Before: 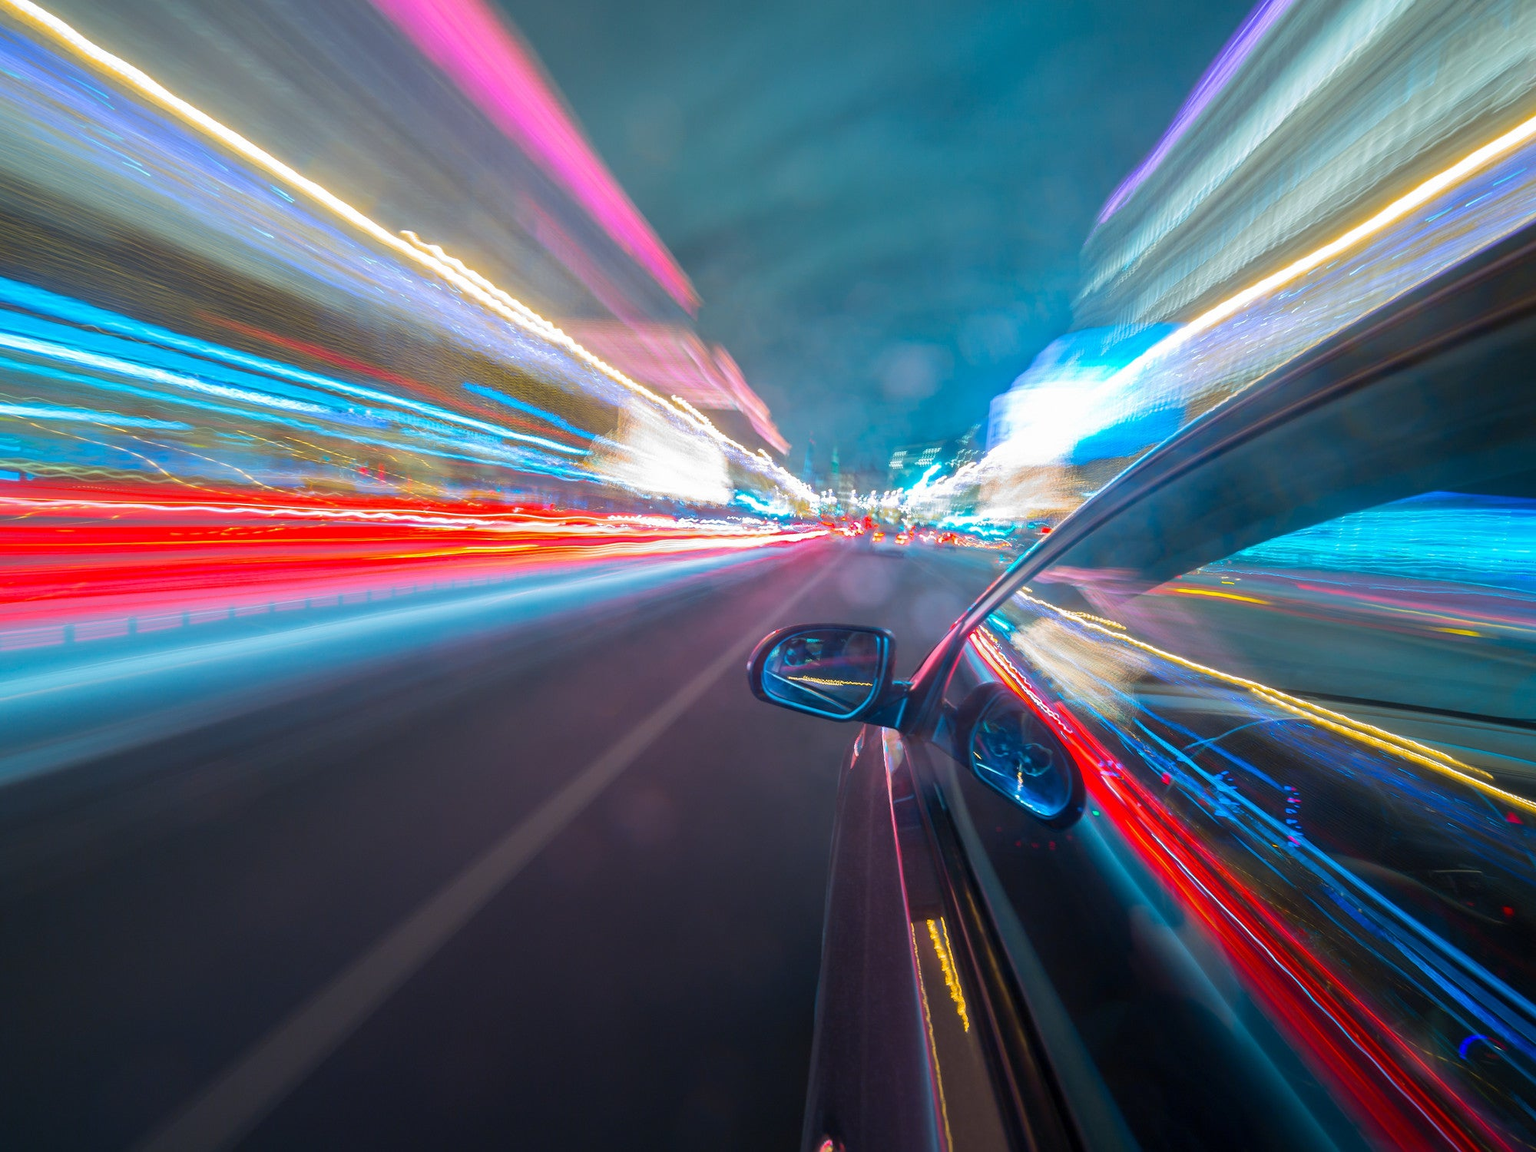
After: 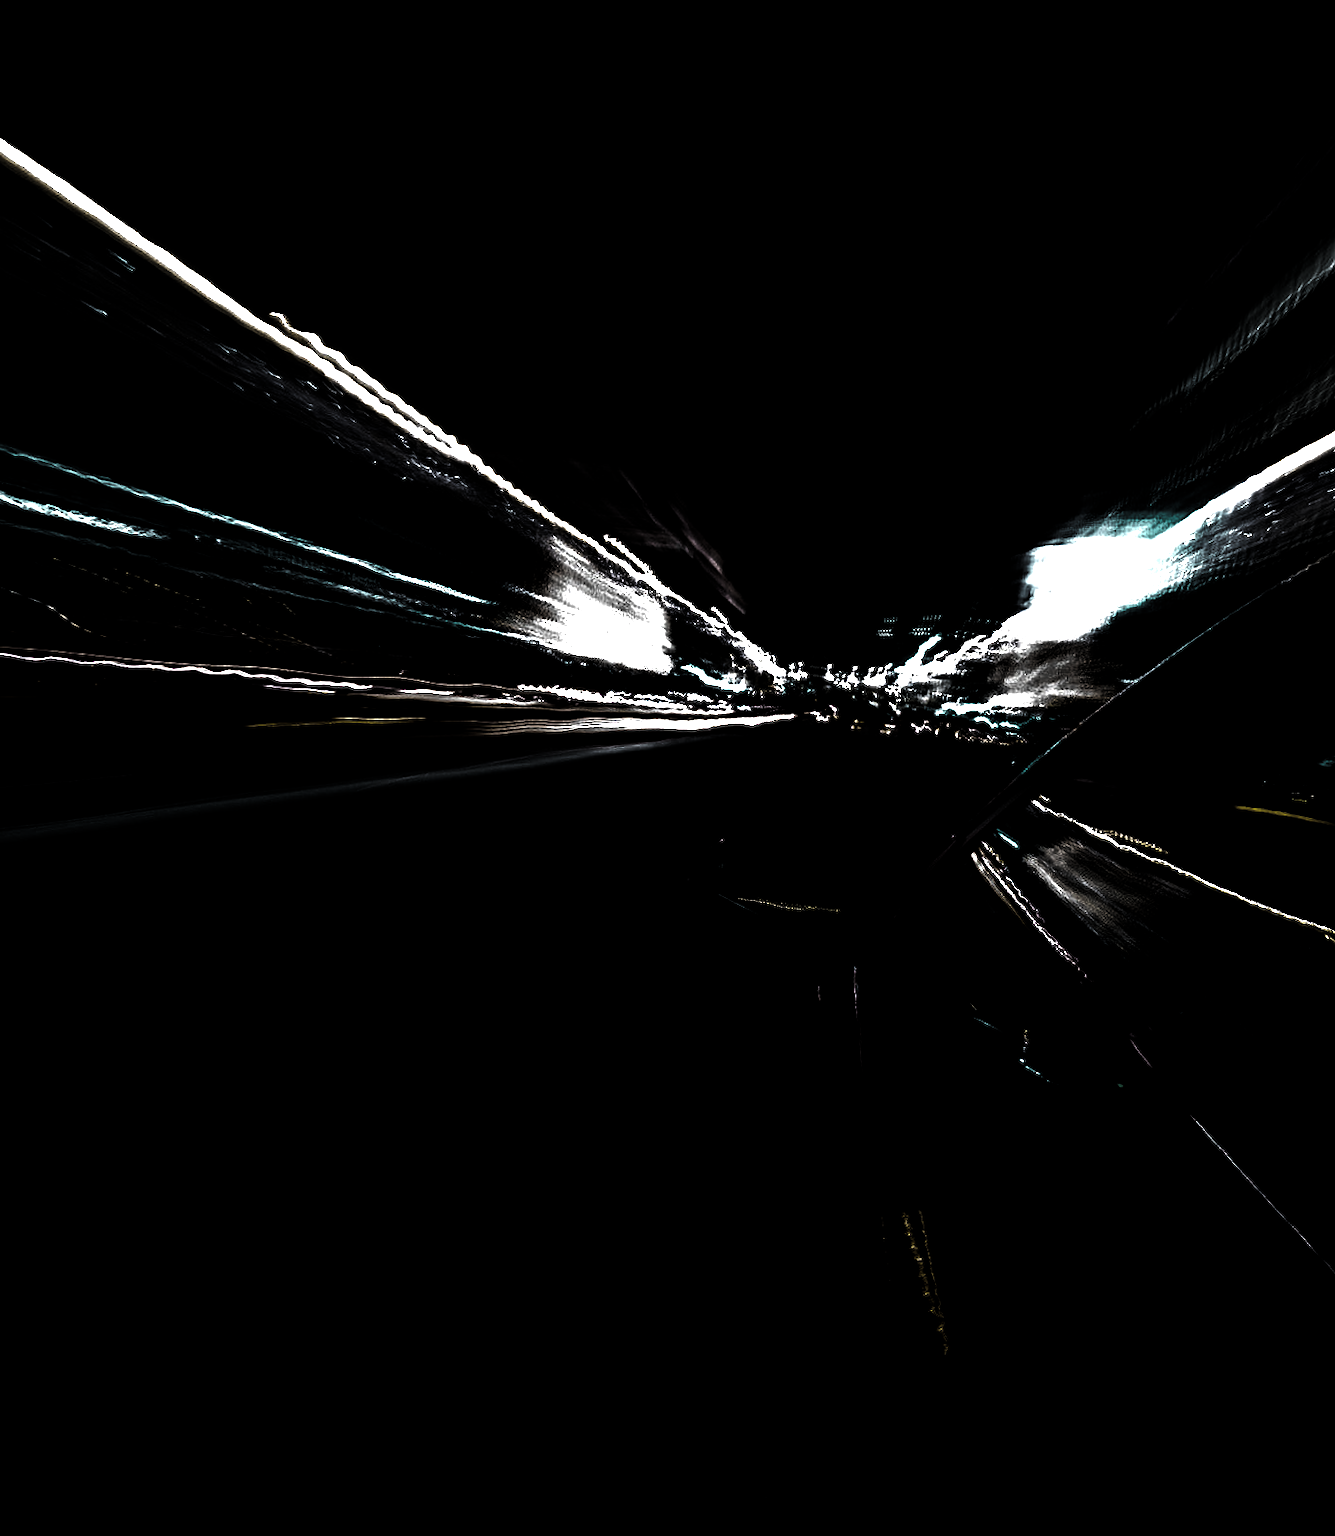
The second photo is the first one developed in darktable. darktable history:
levels: levels [0.721, 0.937, 0.997]
exposure: exposure 0.161 EV, compensate highlight preservation false
crop and rotate: left 14.292%, right 19.041%
rotate and perspective: rotation 2.27°, automatic cropping off
